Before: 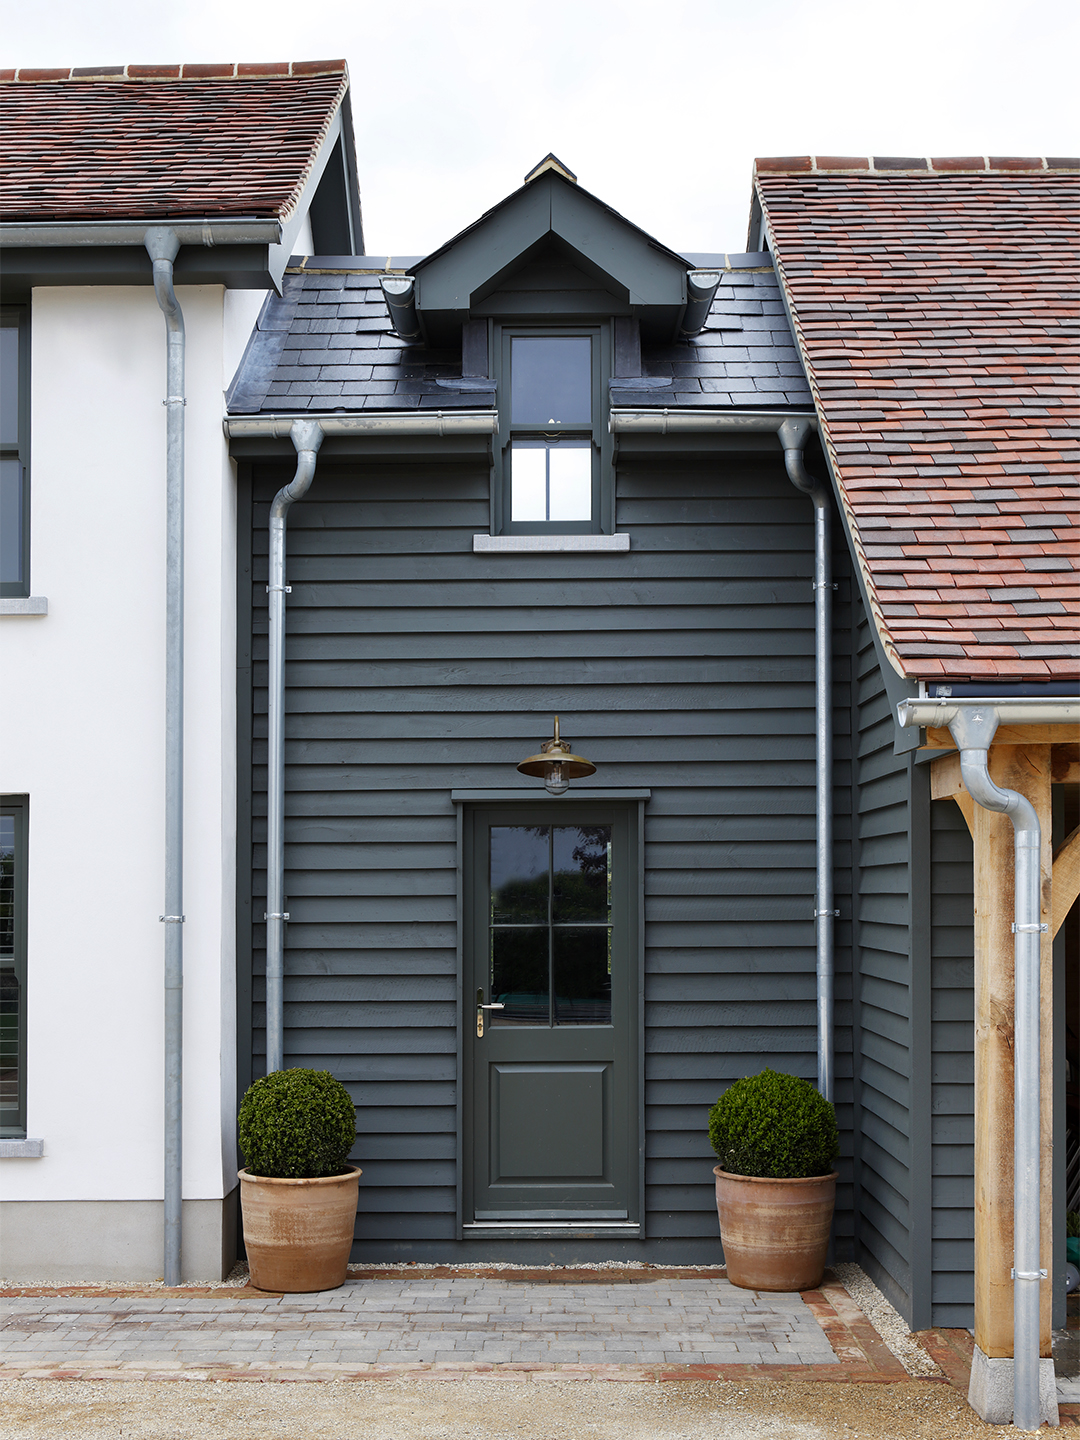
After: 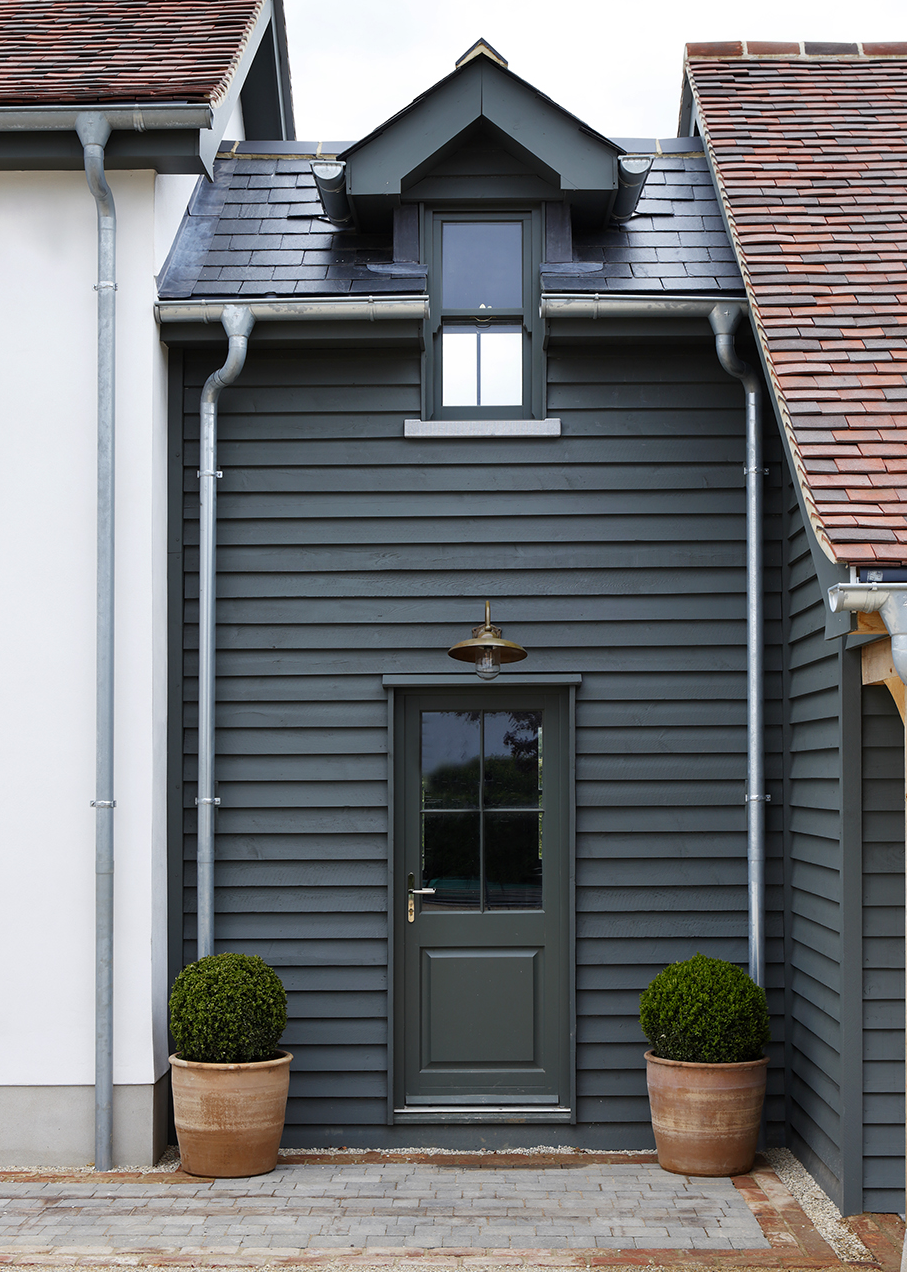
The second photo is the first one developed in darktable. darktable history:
crop: left 6.435%, top 8%, right 9.534%, bottom 3.656%
